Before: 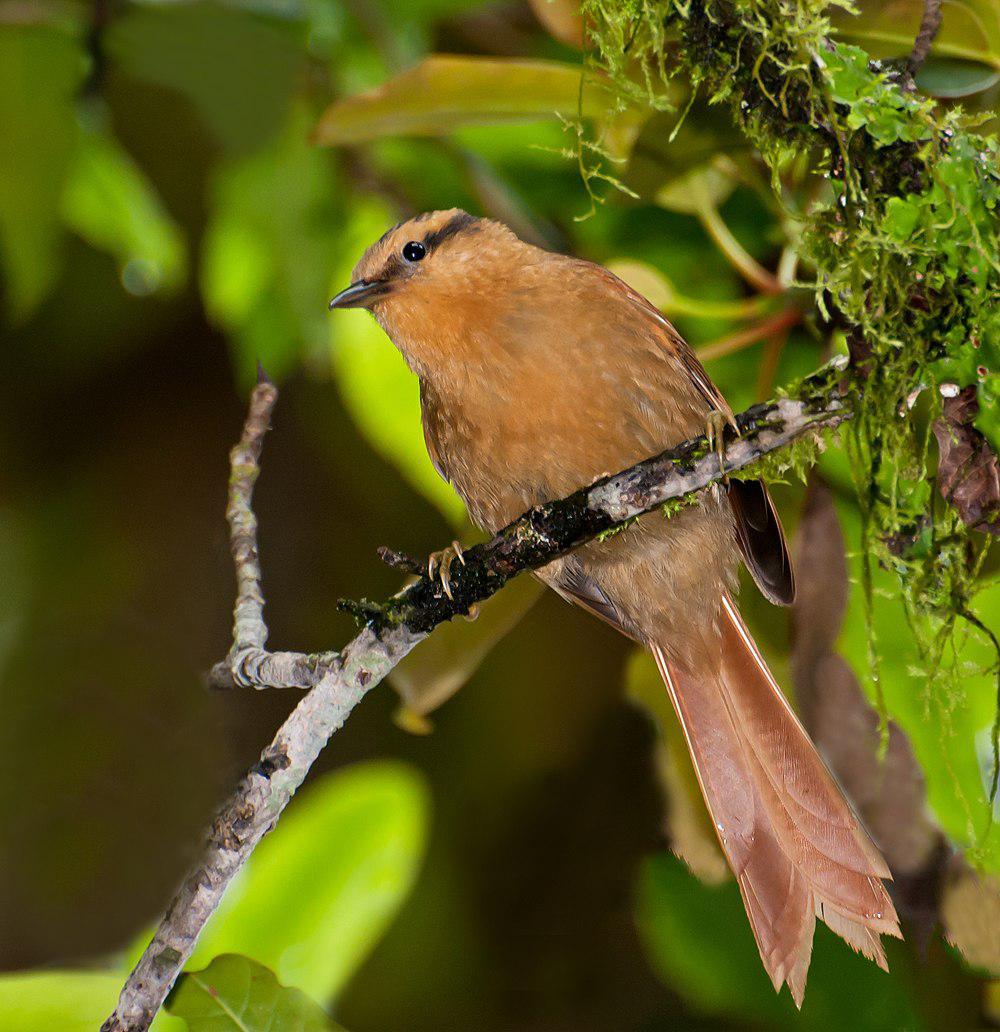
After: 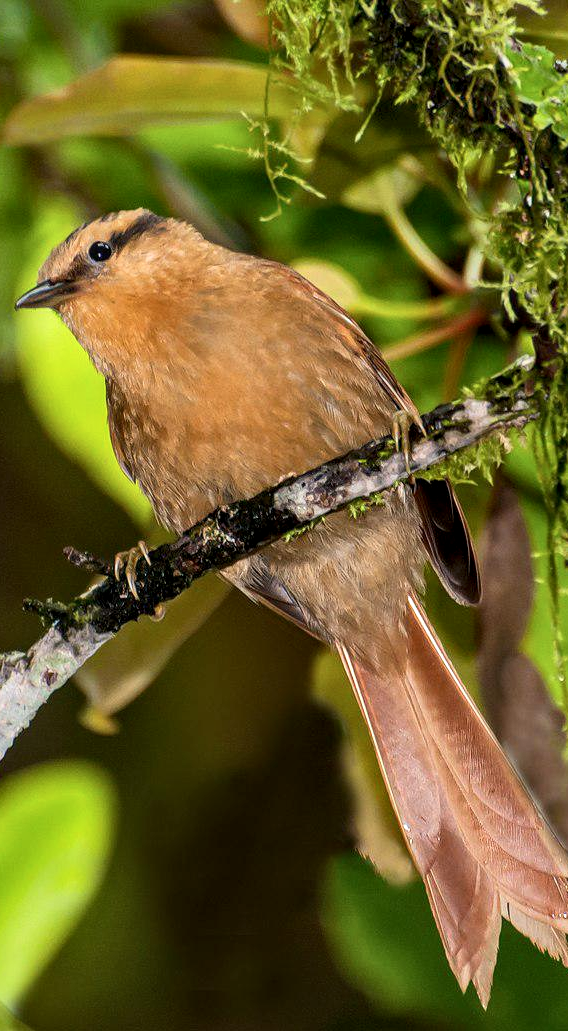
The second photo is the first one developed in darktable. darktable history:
contrast brightness saturation: contrast 0.148, brightness 0.049
local contrast: detail 130%
crop: left 31.466%, top 0.013%, right 11.645%
